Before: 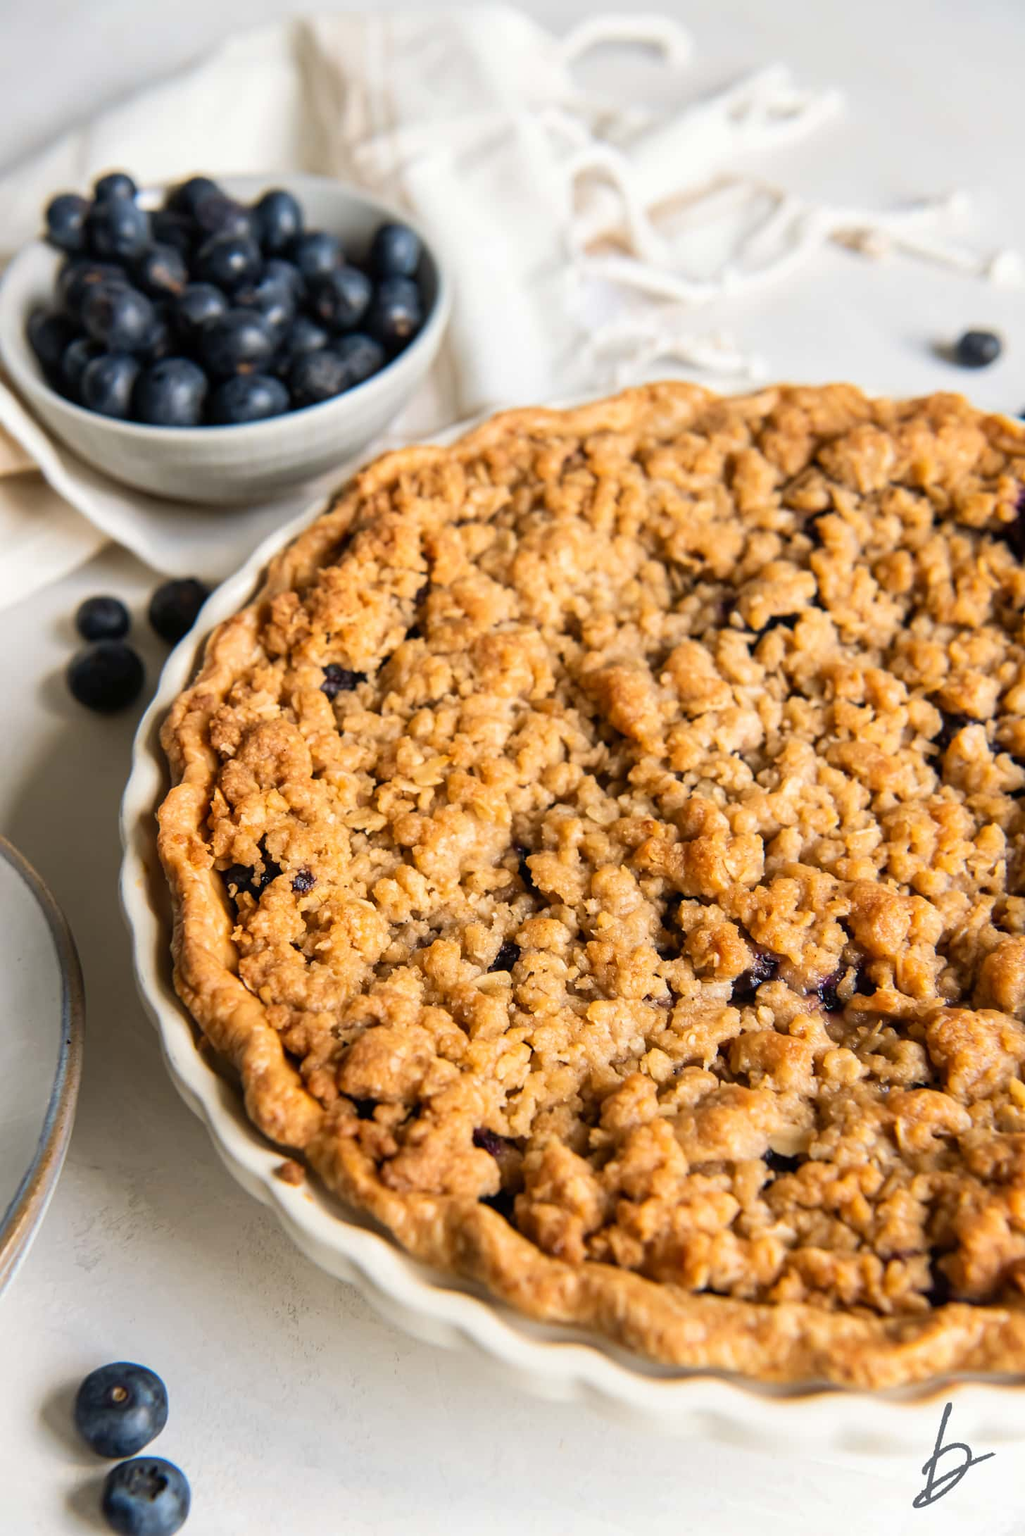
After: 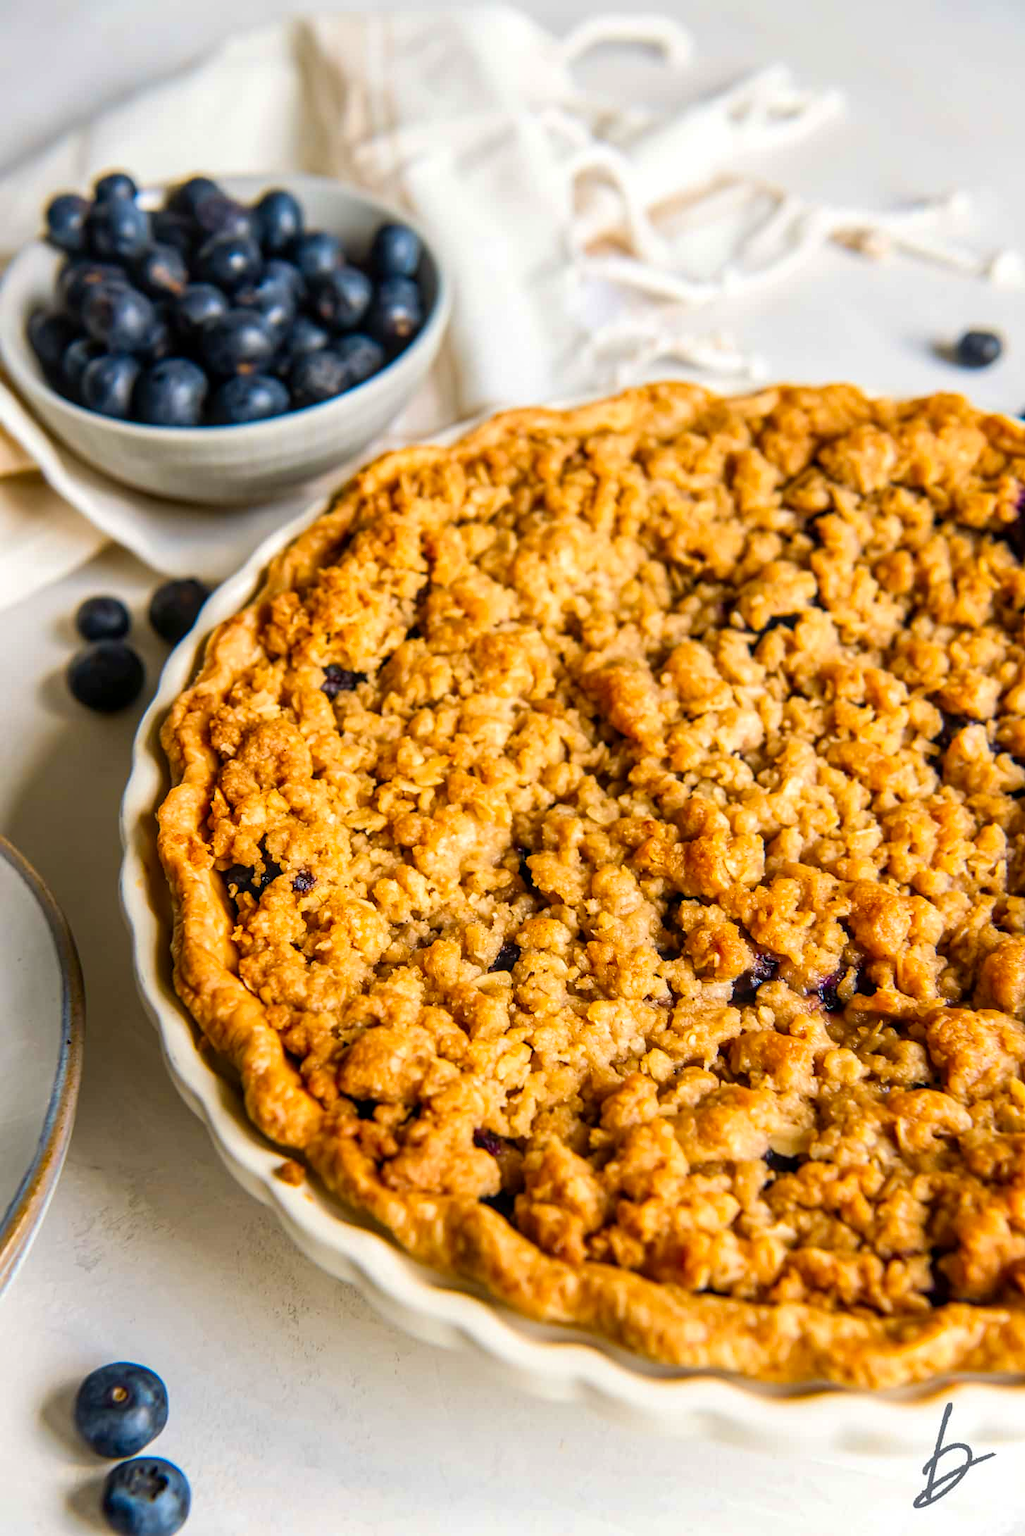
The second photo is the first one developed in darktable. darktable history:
velvia: strength 32%, mid-tones bias 0.2
local contrast: on, module defaults
